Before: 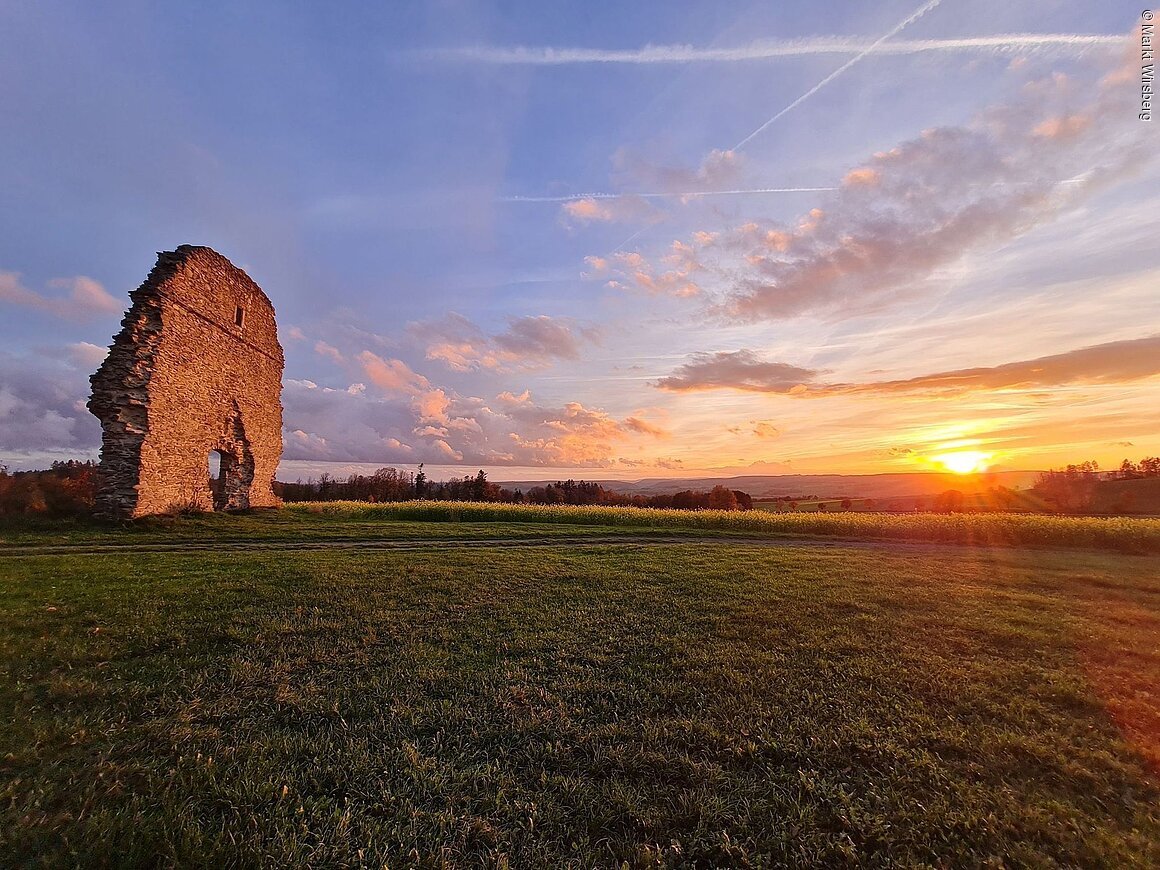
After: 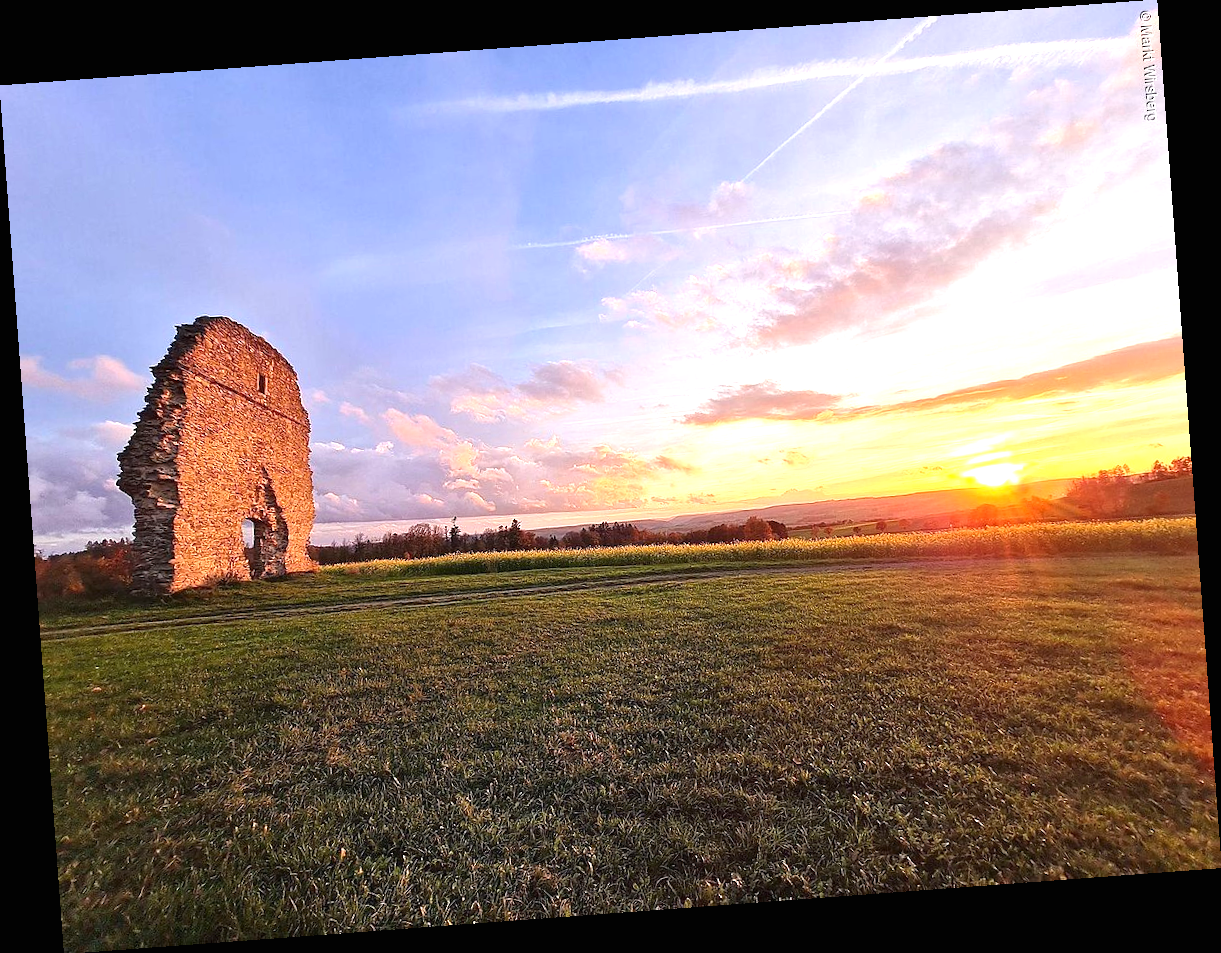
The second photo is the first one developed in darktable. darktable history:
exposure: black level correction 0, exposure 1 EV, compensate exposure bias true, compensate highlight preservation false
rotate and perspective: rotation -4.25°, automatic cropping off
